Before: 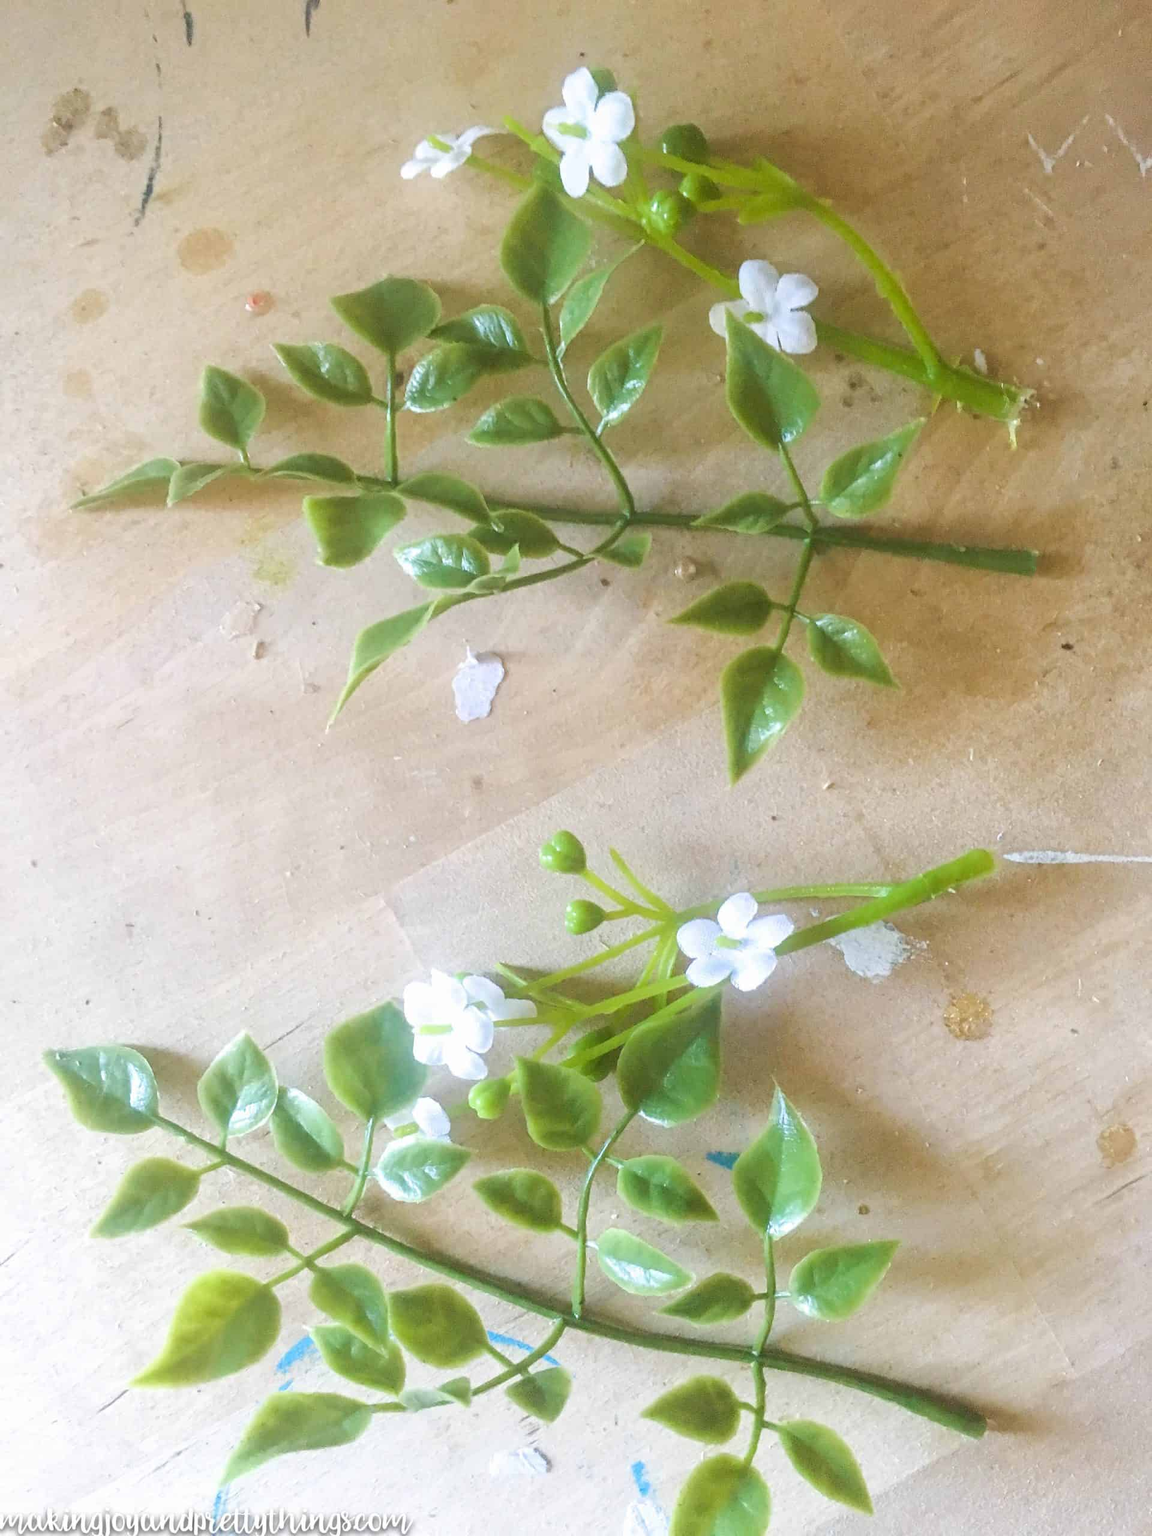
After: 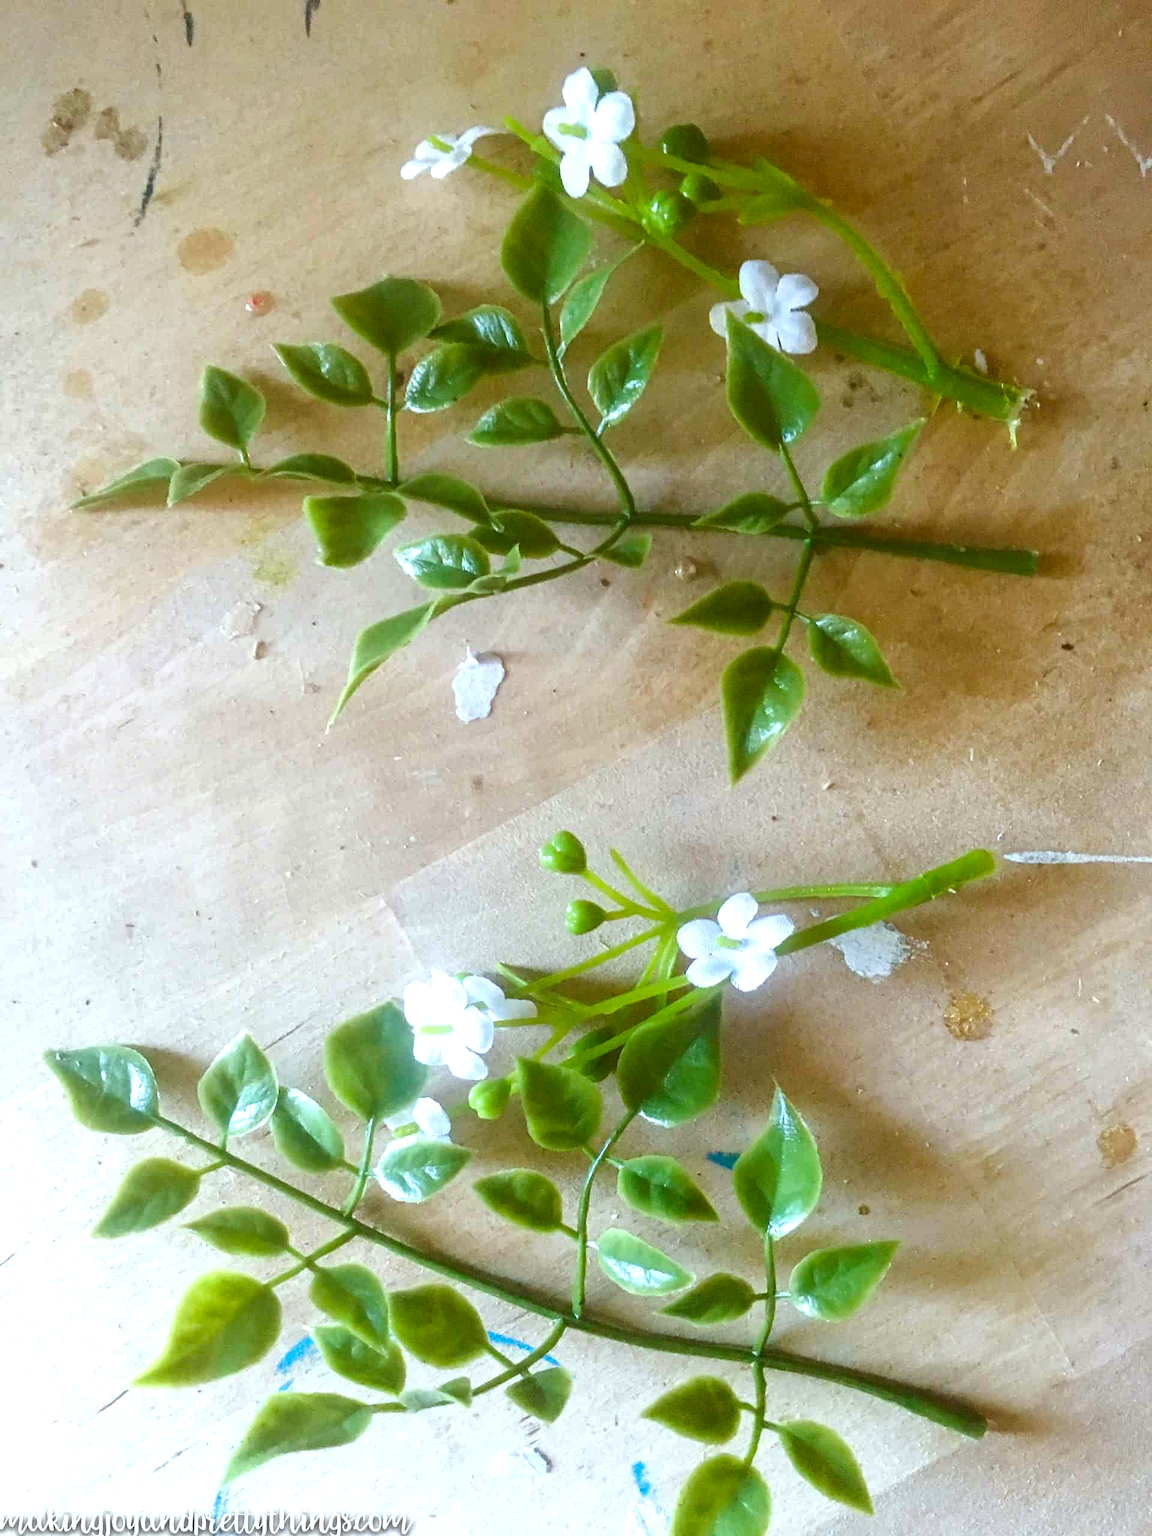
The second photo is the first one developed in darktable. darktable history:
exposure: exposure 0.217 EV, compensate highlight preservation false
color correction: highlights a* -4.98, highlights b* -3.76, shadows a* 3.83, shadows b* 4.08
contrast brightness saturation: brightness -0.25, saturation 0.2
